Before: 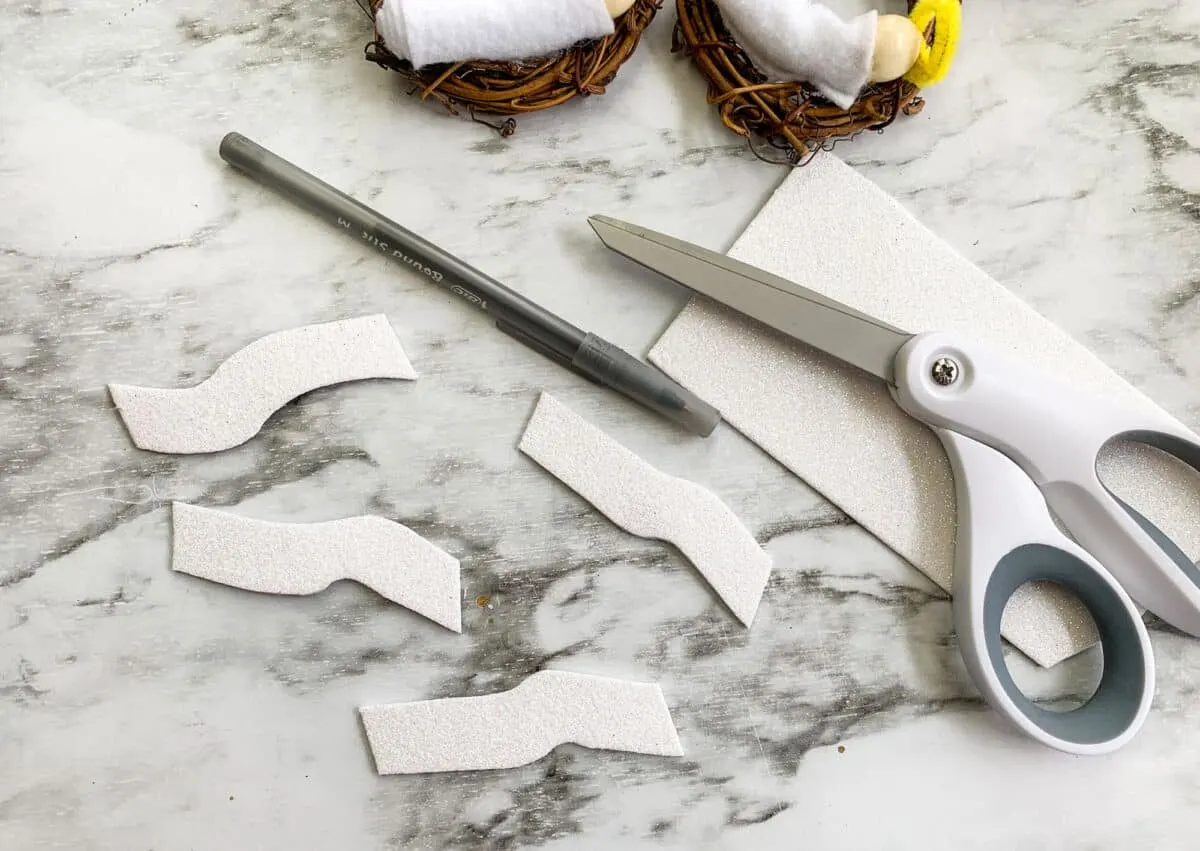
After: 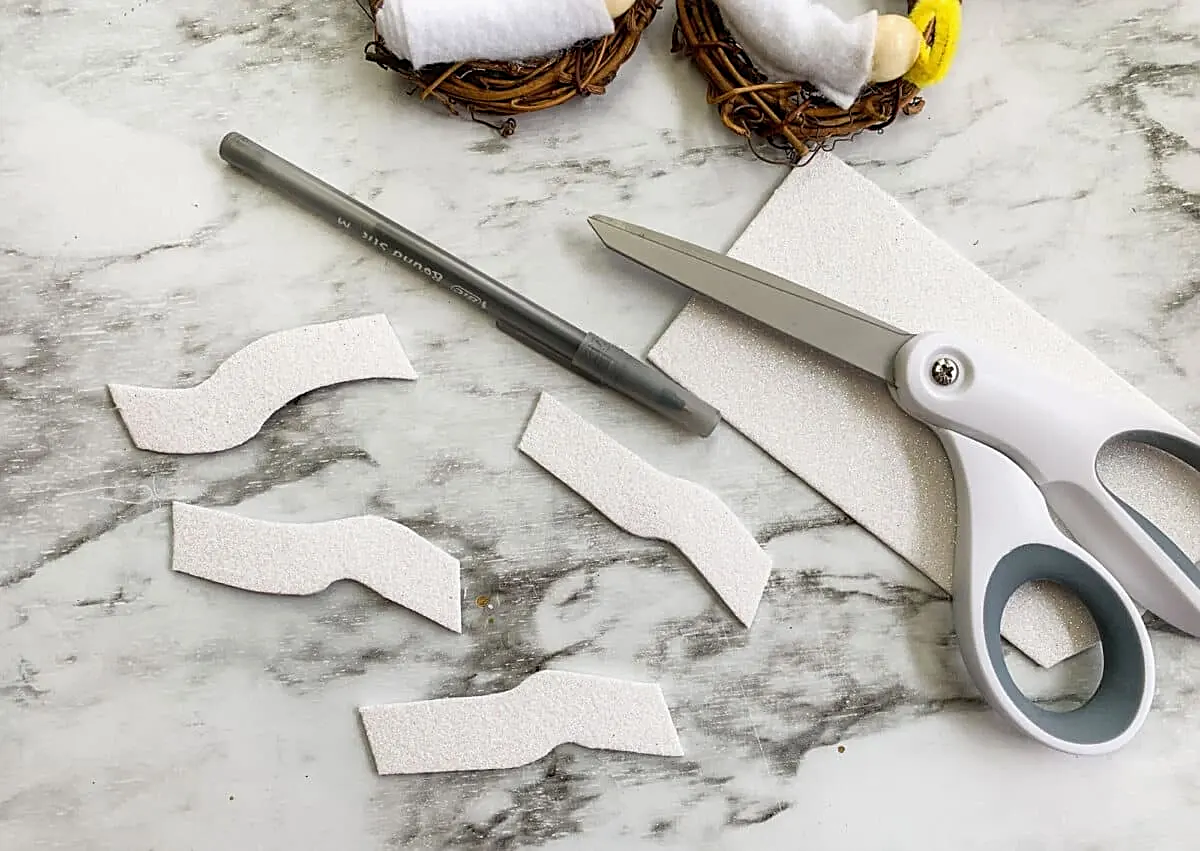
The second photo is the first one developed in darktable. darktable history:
sharpen: on, module defaults
exposure: exposure -0.064 EV, compensate highlight preservation false
